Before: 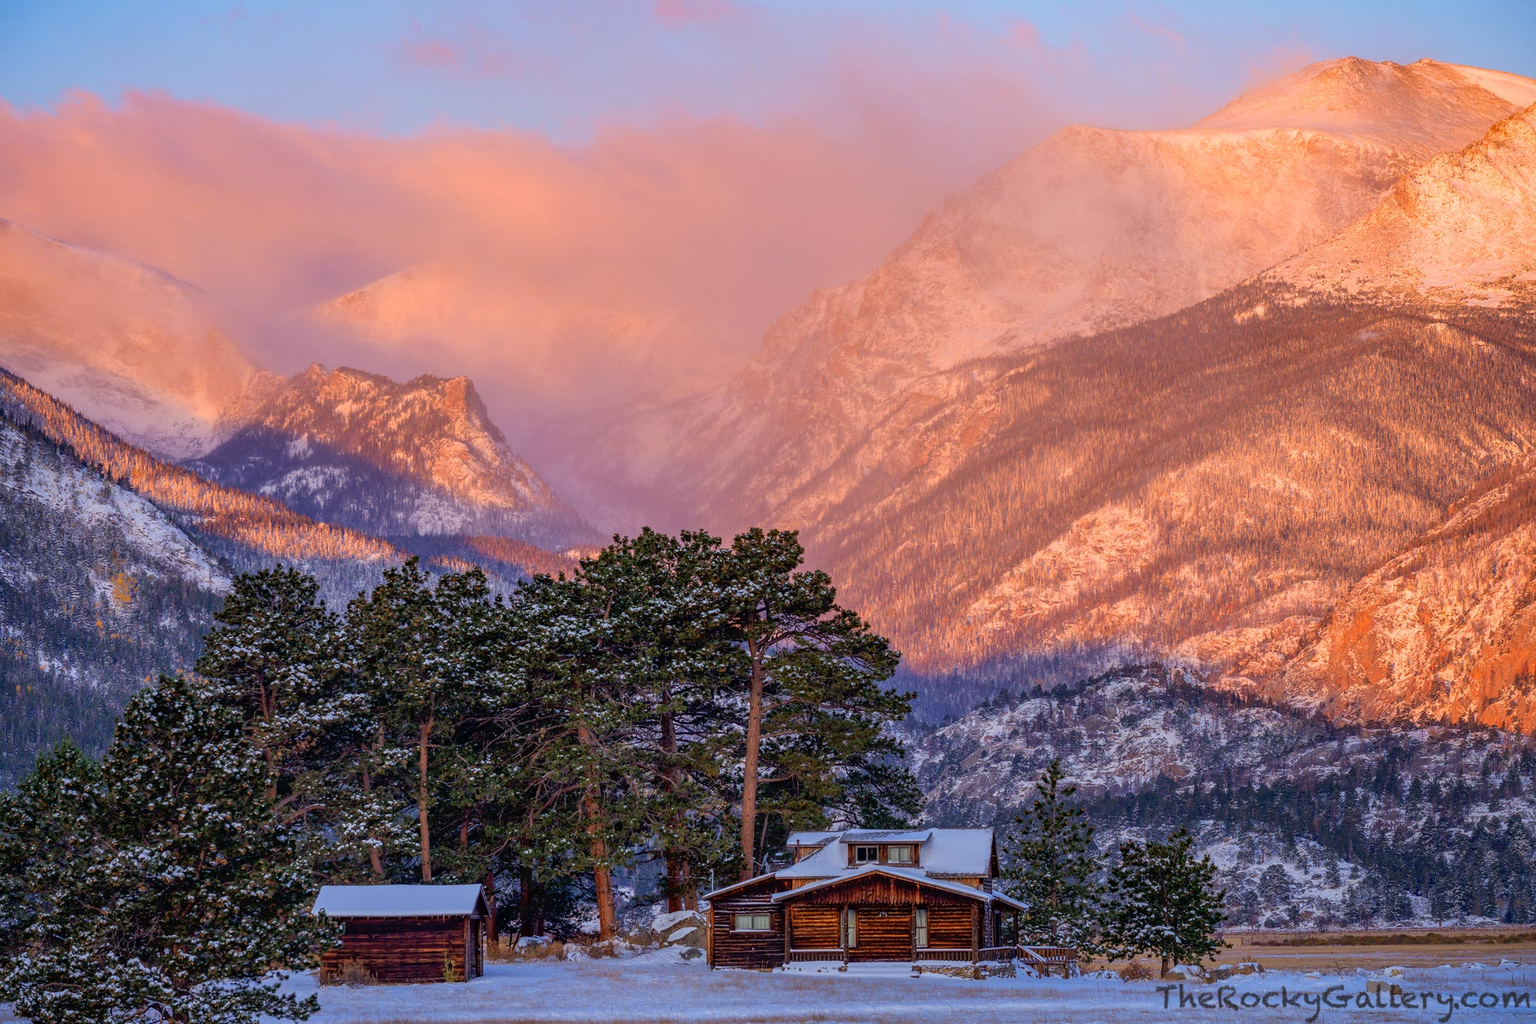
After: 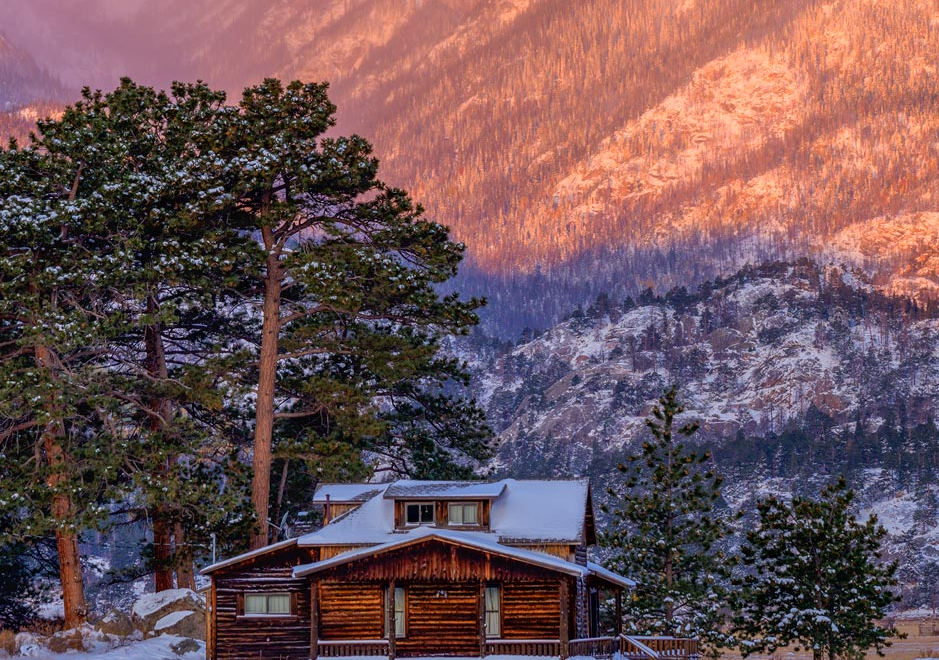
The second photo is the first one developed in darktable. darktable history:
crop: left 35.976%, top 45.819%, right 18.162%, bottom 5.807%
bloom: on, module defaults
